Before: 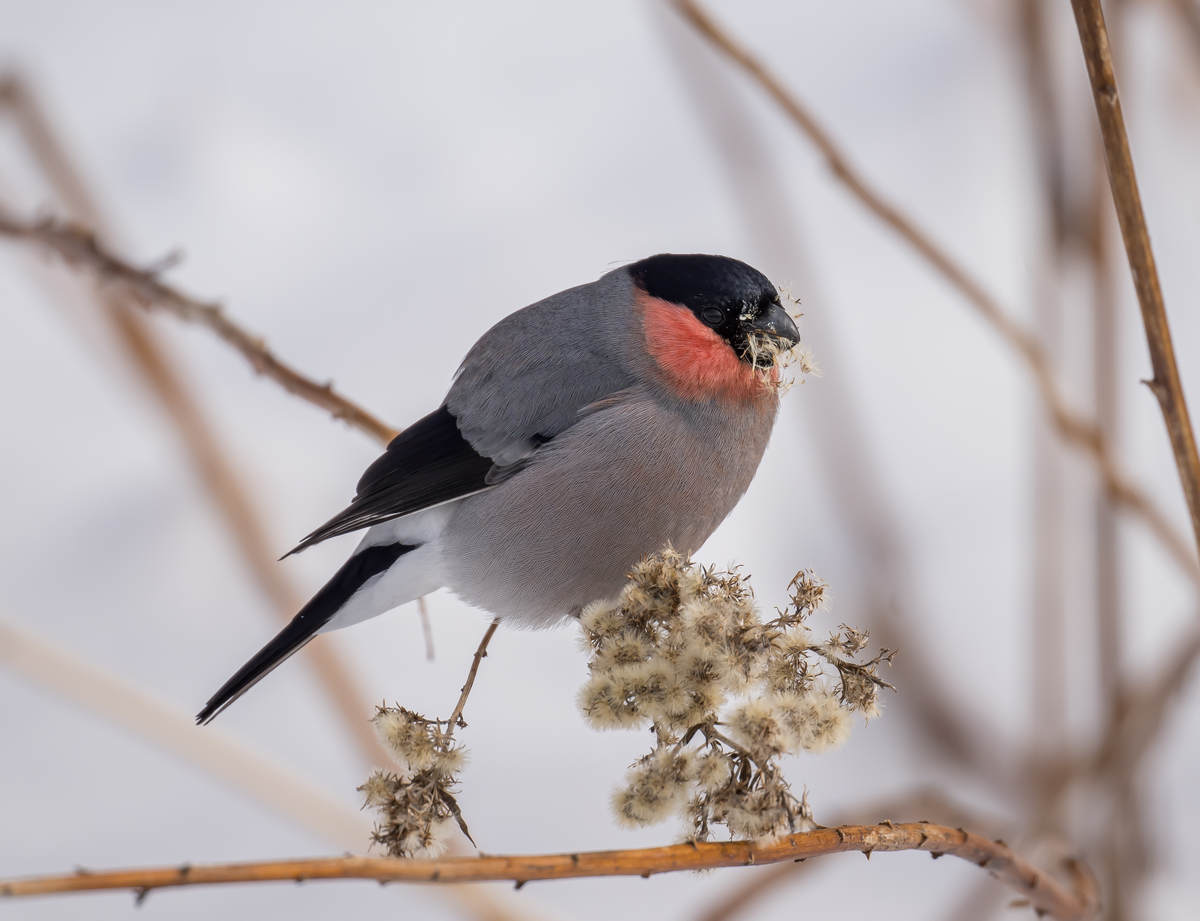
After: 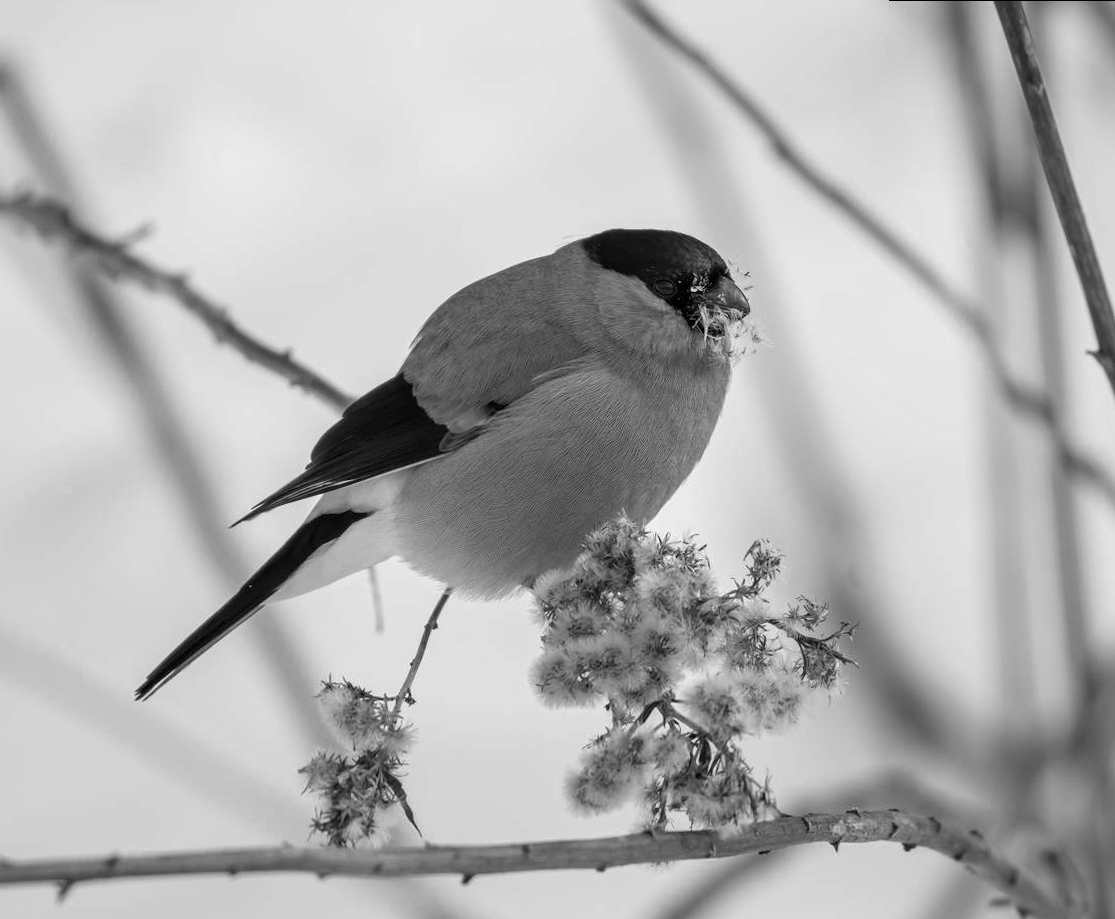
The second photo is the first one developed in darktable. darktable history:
color calibration: output gray [0.18, 0.41, 0.41, 0], gray › normalize channels true, illuminant same as pipeline (D50), adaptation XYZ, x 0.346, y 0.359, gamut compression 0
exposure: black level correction 0.001, exposure 0.955 EV, compensate exposure bias true, compensate highlight preservation false
rotate and perspective: rotation 0.215°, lens shift (vertical) -0.139, crop left 0.069, crop right 0.939, crop top 0.002, crop bottom 0.996
white balance: red 0.871, blue 1.249
